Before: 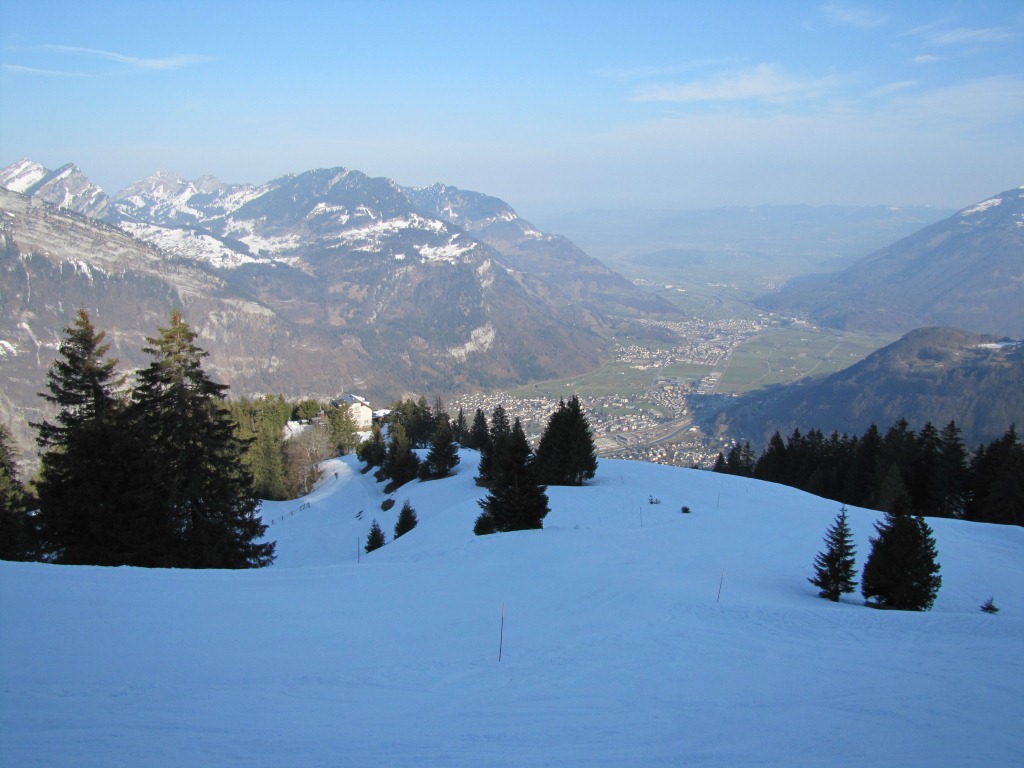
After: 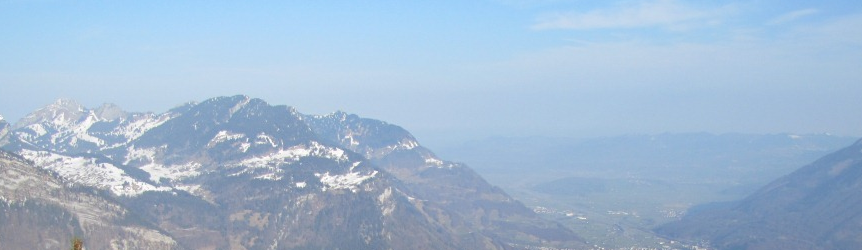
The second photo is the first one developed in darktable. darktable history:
crop and rotate: left 9.704%, top 9.419%, right 6.036%, bottom 57.942%
